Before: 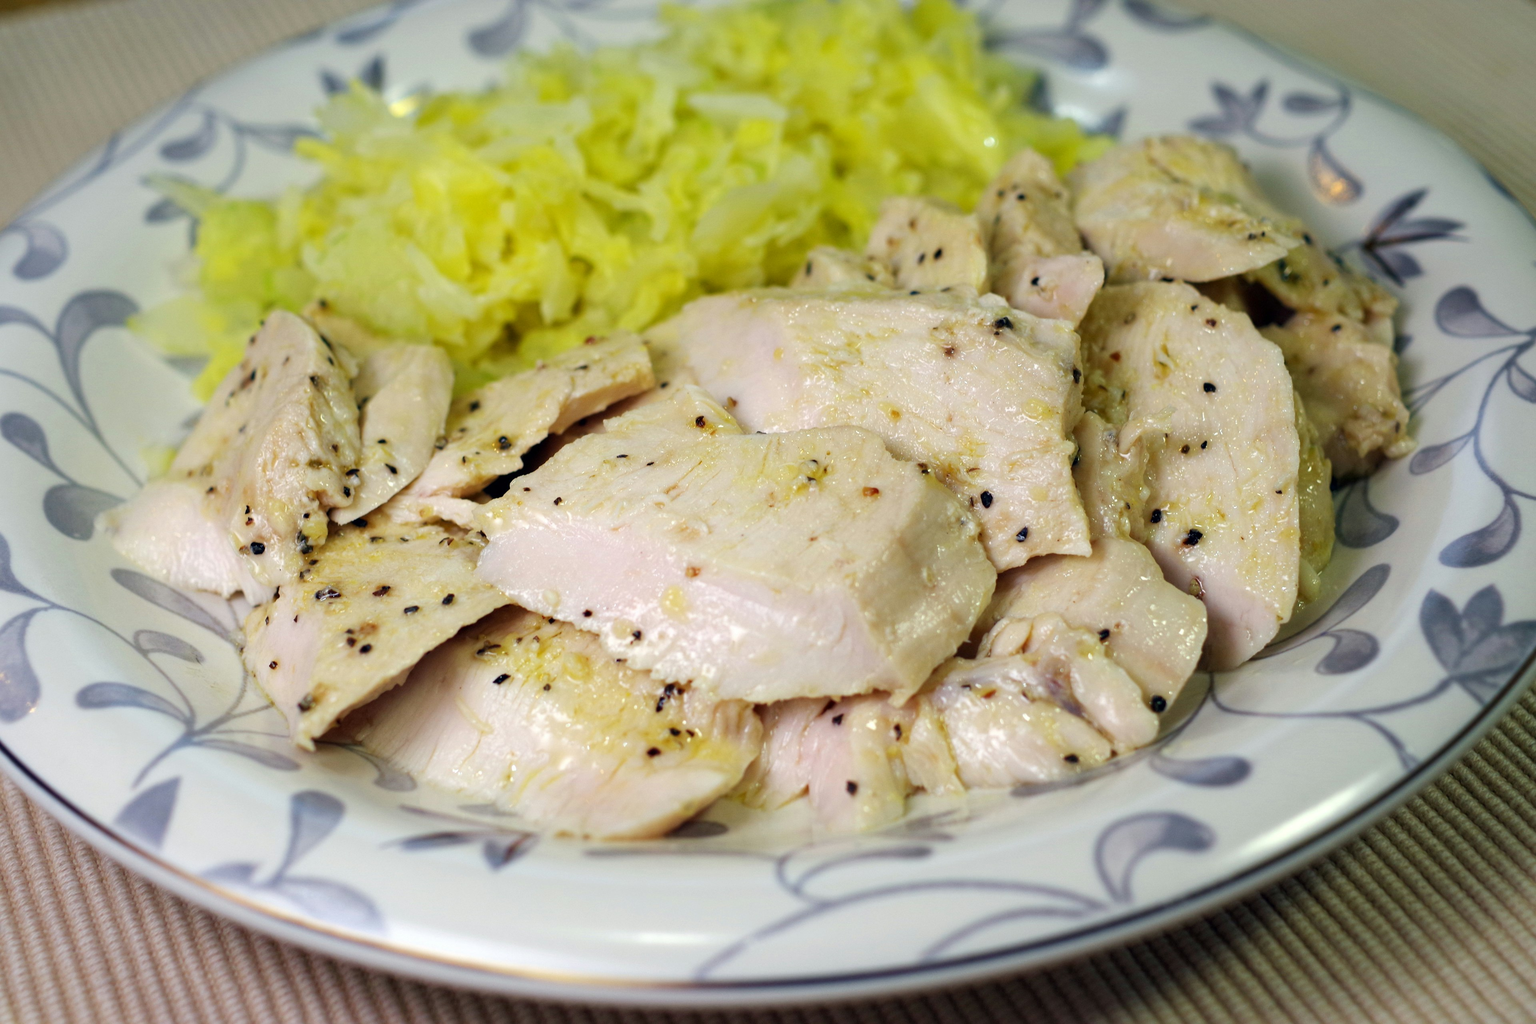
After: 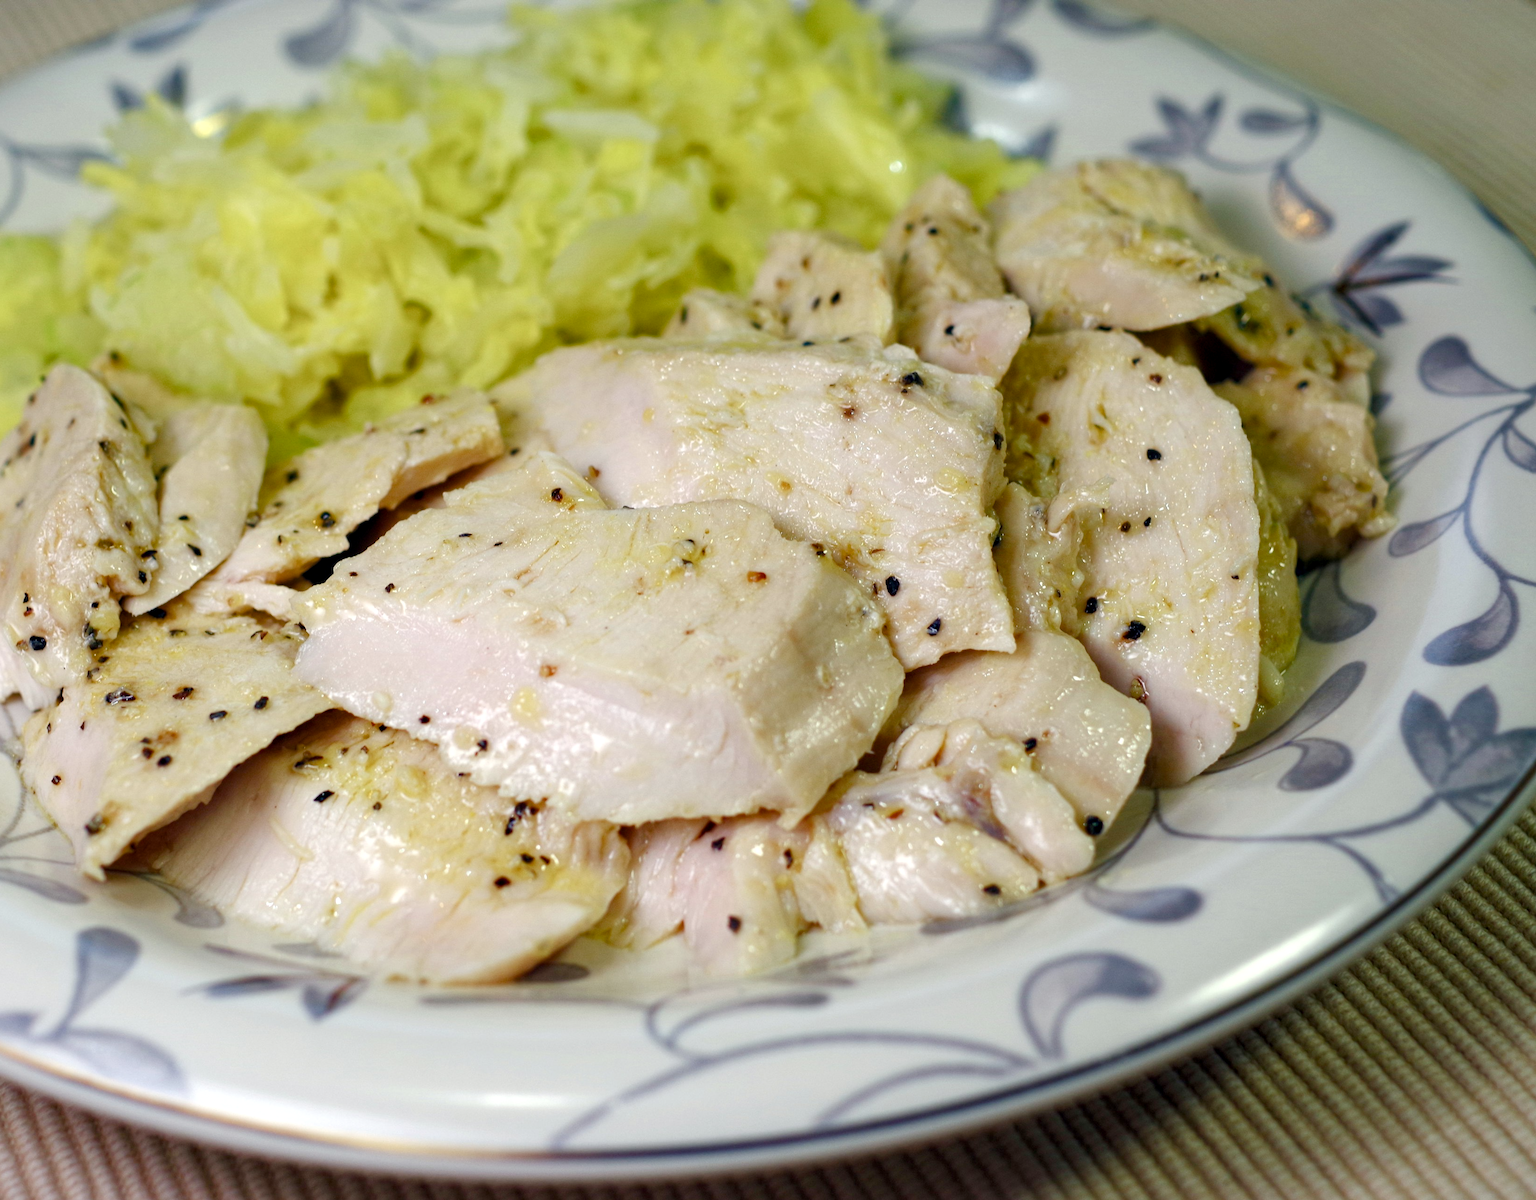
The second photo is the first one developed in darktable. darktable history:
color balance rgb: linear chroma grading › shadows -7.706%, linear chroma grading › global chroma 9.84%, perceptual saturation grading › global saturation 20%, perceptual saturation grading › highlights -49.25%, perceptual saturation grading › shadows 24.336%
local contrast: highlights 104%, shadows 98%, detail 119%, midtone range 0.2
crop and rotate: left 14.713%
